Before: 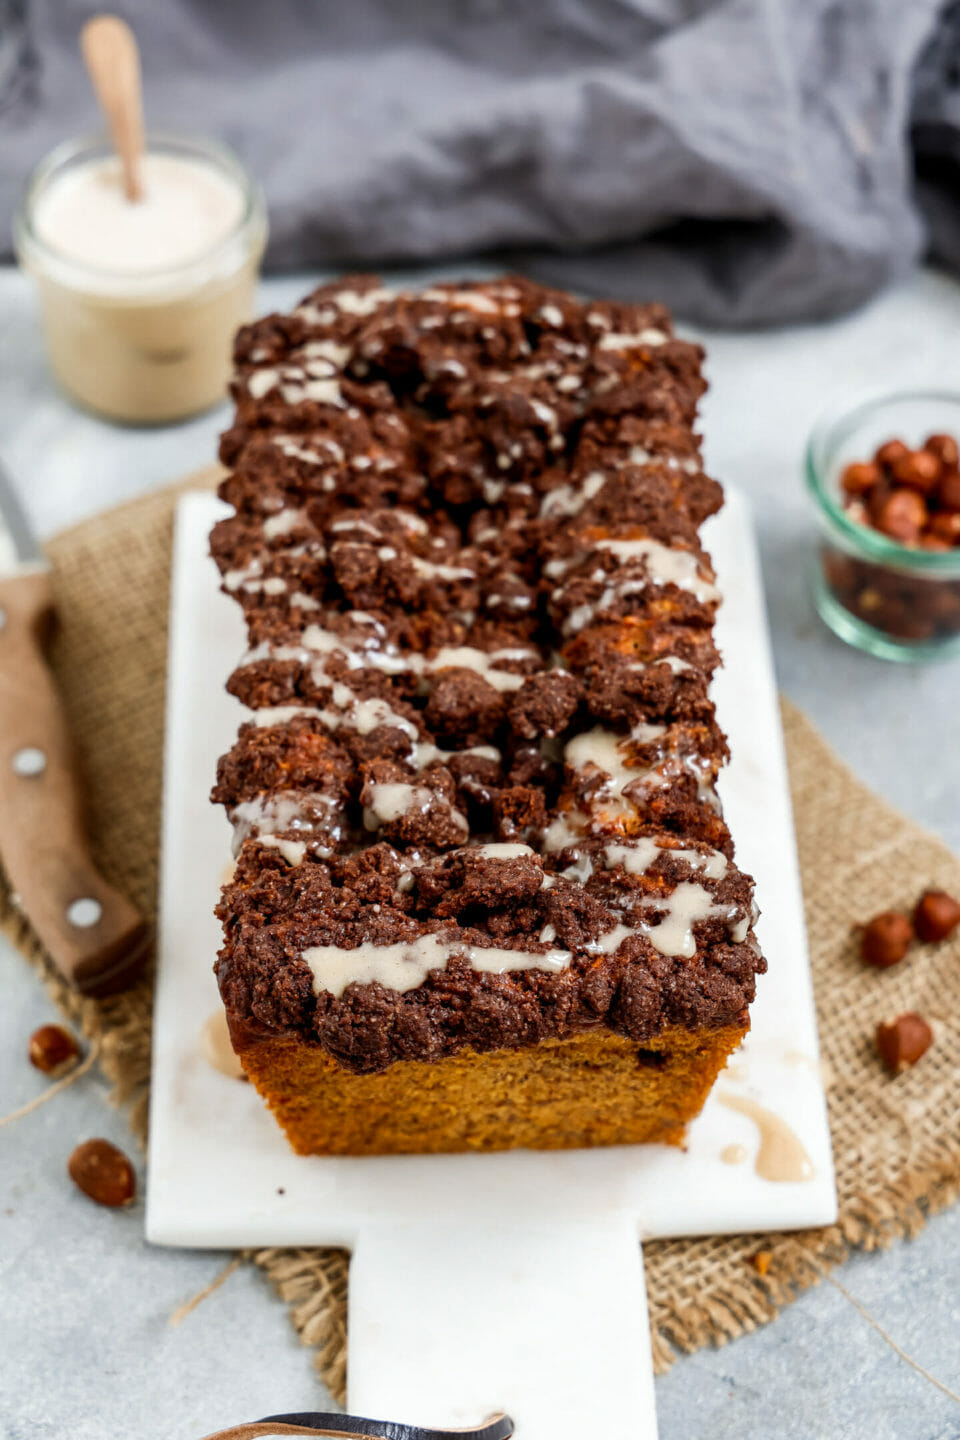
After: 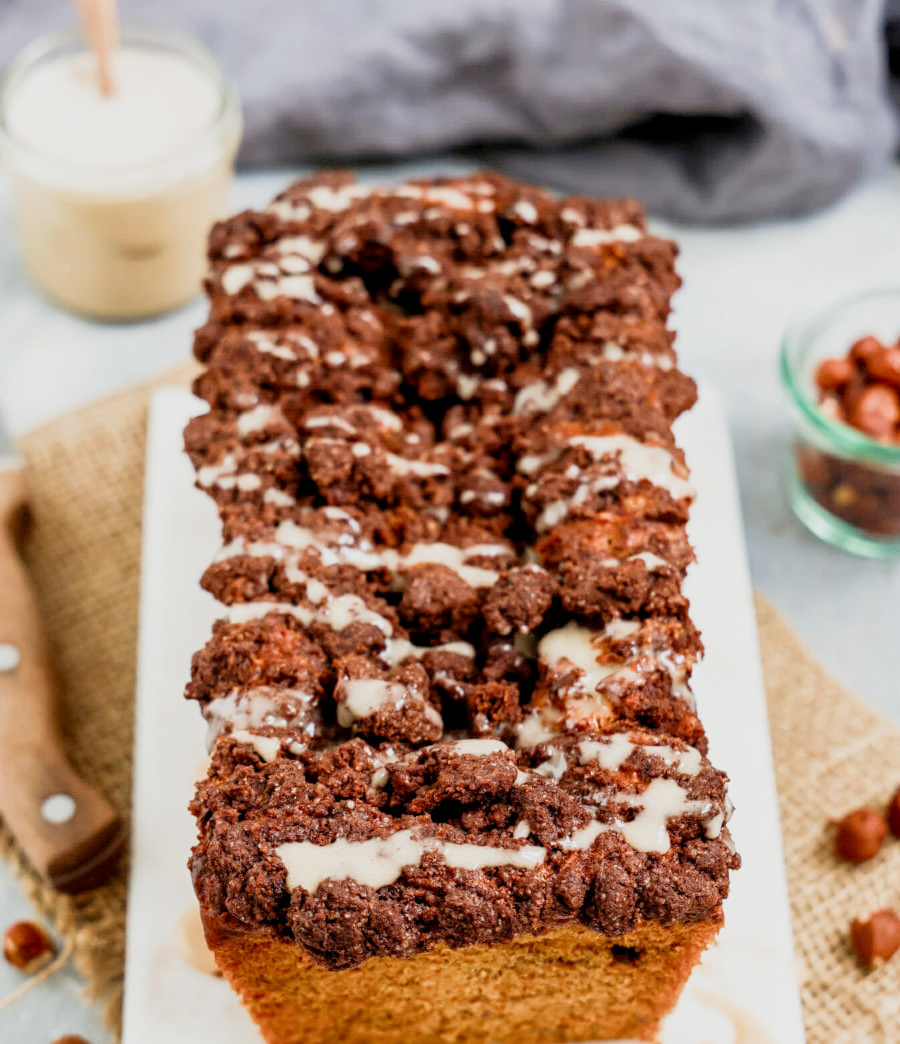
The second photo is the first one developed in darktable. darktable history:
white balance: red 1.009, blue 0.985
crop: left 2.737%, top 7.287%, right 3.421%, bottom 20.179%
exposure: black level correction 0.001, exposure 0.955 EV, compensate exposure bias true, compensate highlight preservation false
filmic rgb: black relative exposure -13 EV, threshold 3 EV, target white luminance 85%, hardness 6.3, latitude 42.11%, contrast 0.858, shadows ↔ highlights balance 8.63%, color science v4 (2020), enable highlight reconstruction true
